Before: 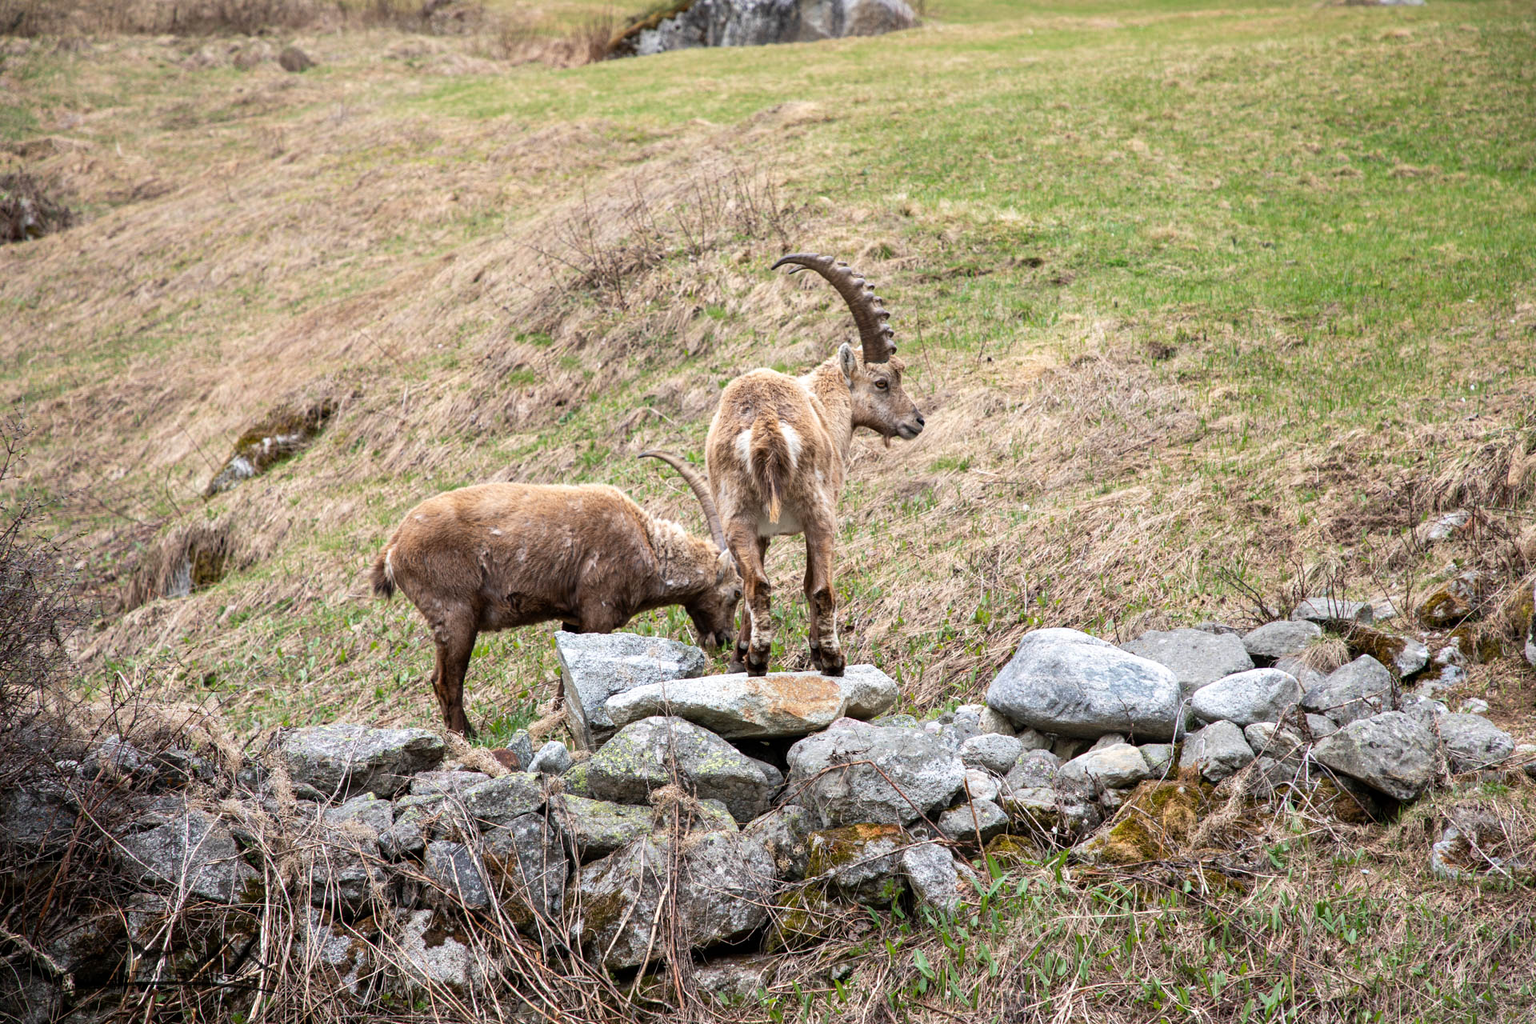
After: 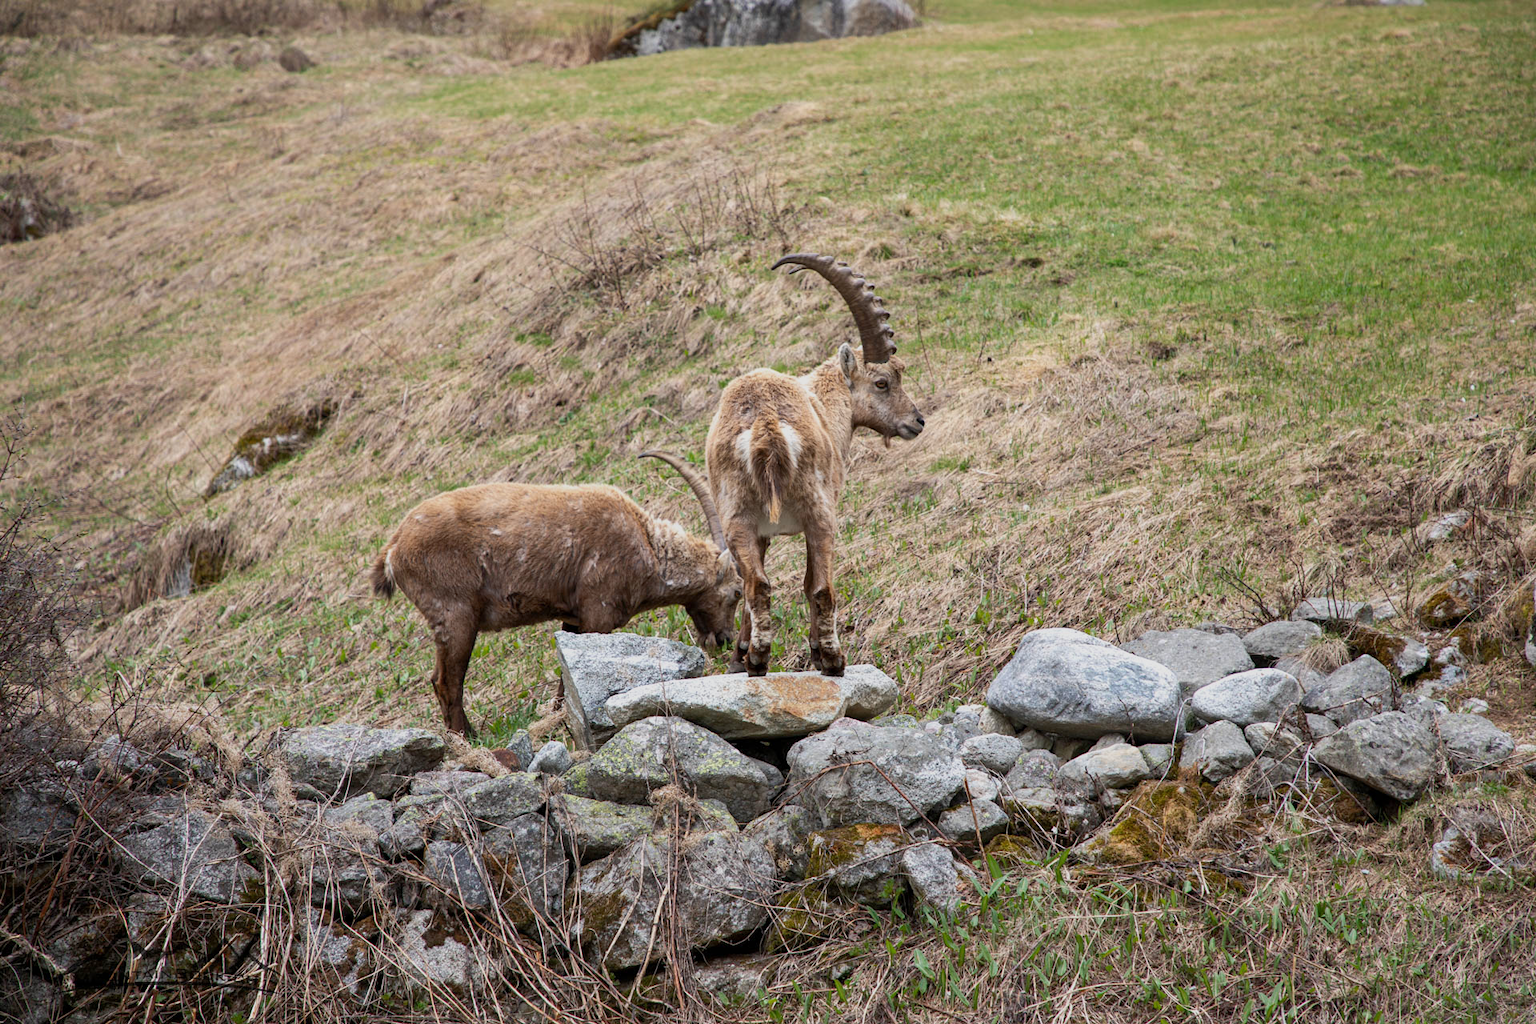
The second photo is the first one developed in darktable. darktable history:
tone equalizer: -8 EV 0.253 EV, -7 EV 0.397 EV, -6 EV 0.399 EV, -5 EV 0.268 EV, -3 EV -0.263 EV, -2 EV -0.432 EV, -1 EV -0.437 EV, +0 EV -0.266 EV, luminance estimator HSV value / RGB max
